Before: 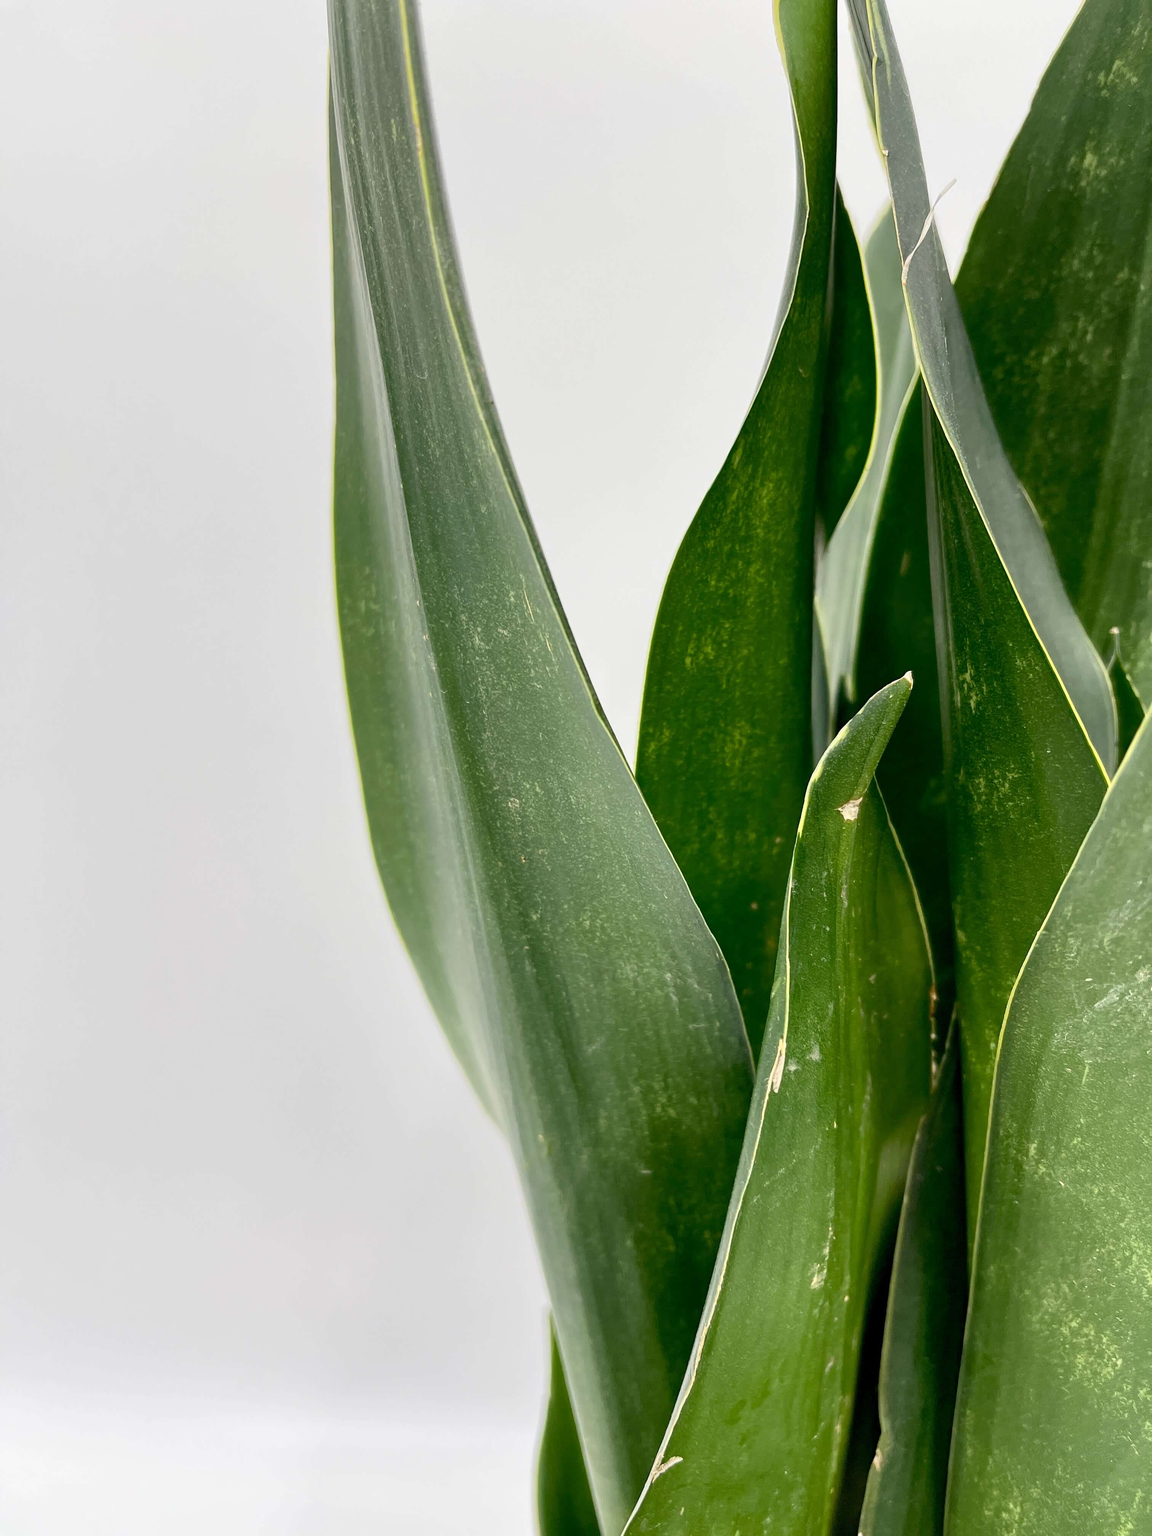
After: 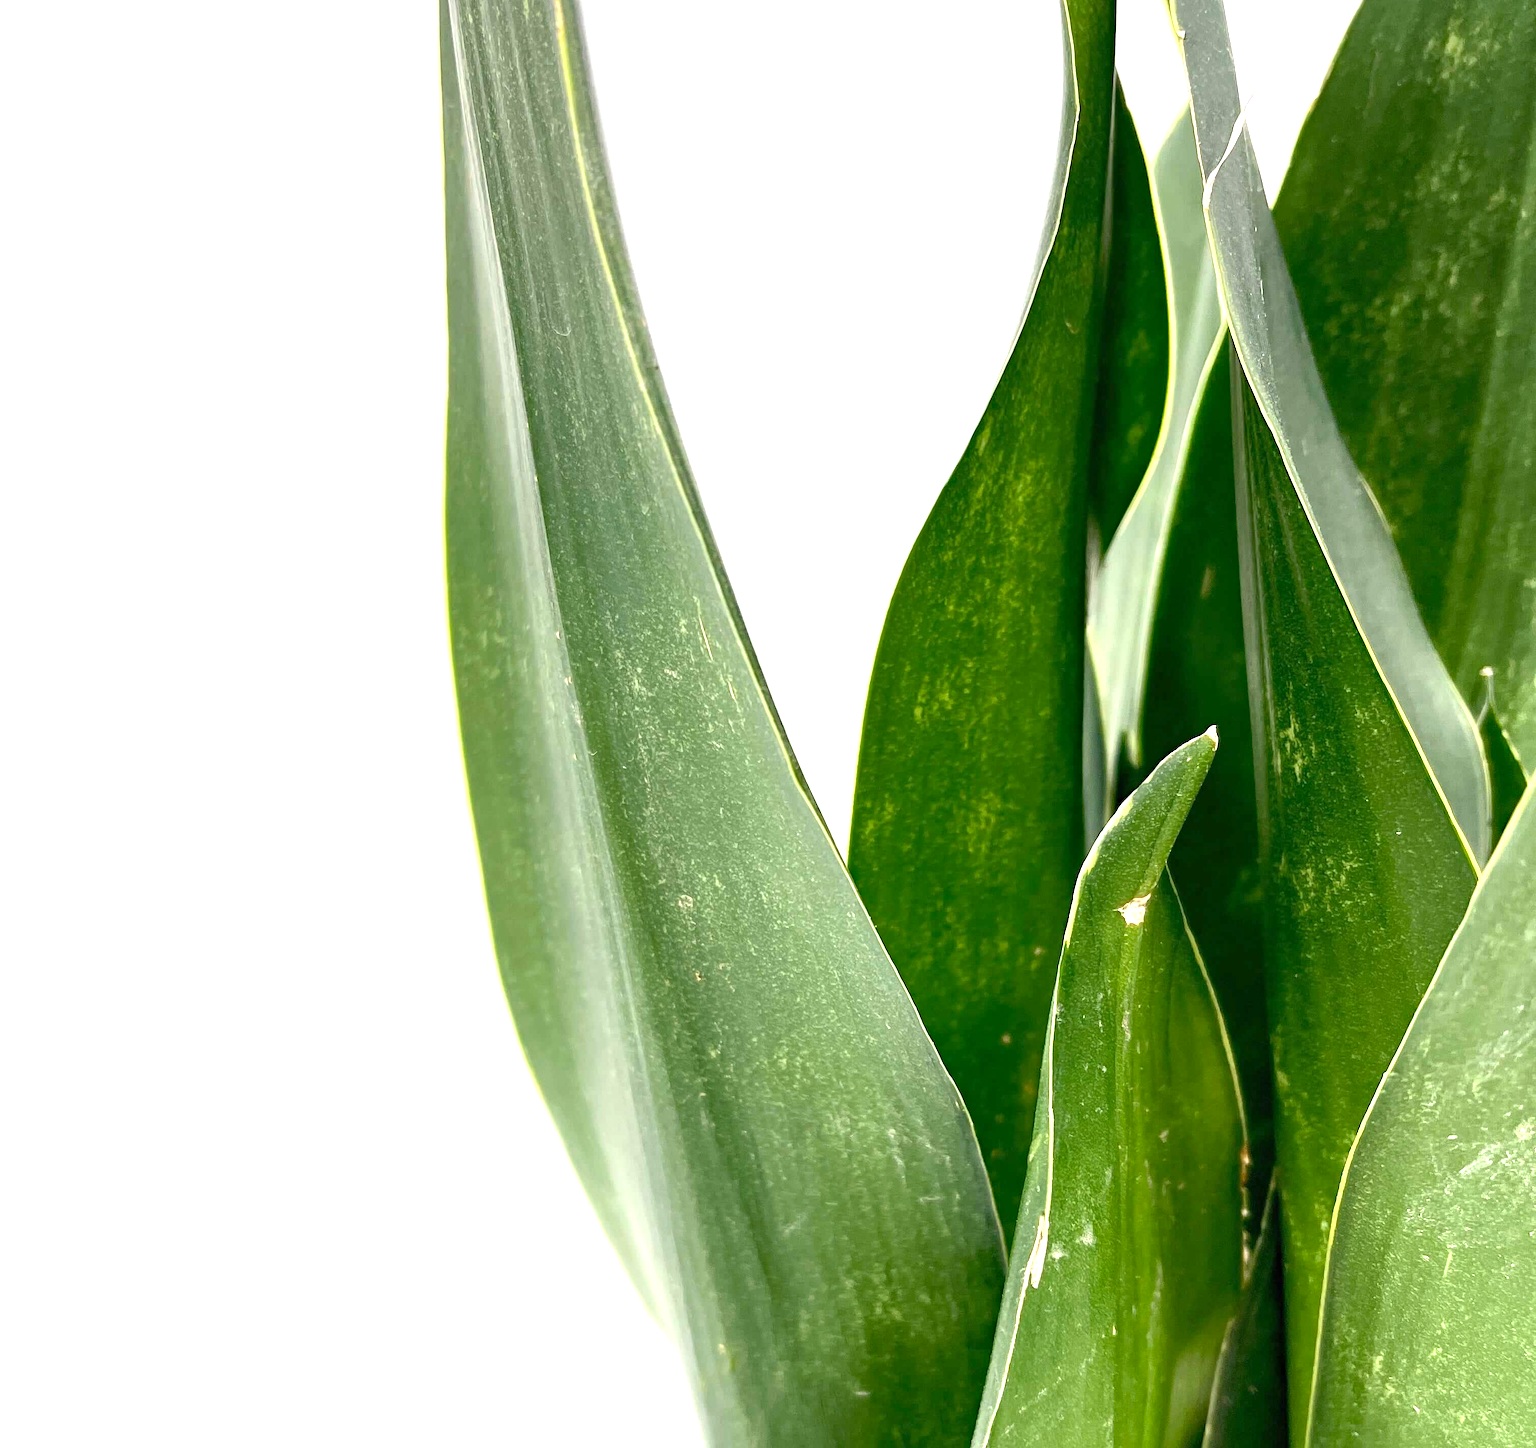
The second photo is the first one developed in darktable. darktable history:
exposure: black level correction 0, exposure 0.95 EV, compensate exposure bias true, compensate highlight preservation false
crop and rotate: top 8.293%, bottom 20.996%
haze removal: compatibility mode true, adaptive false
